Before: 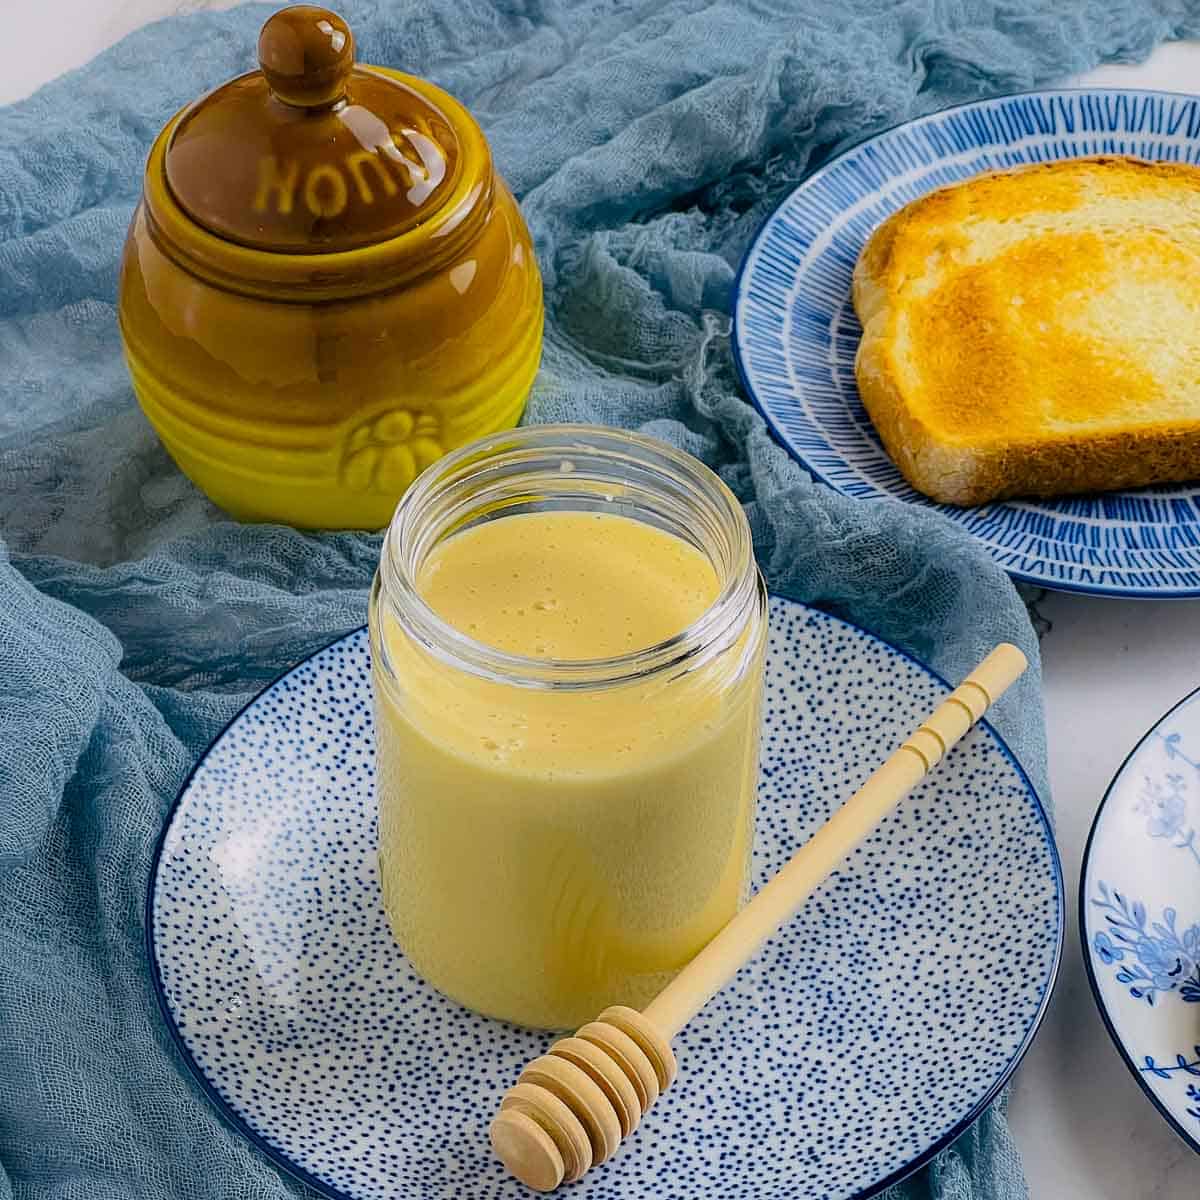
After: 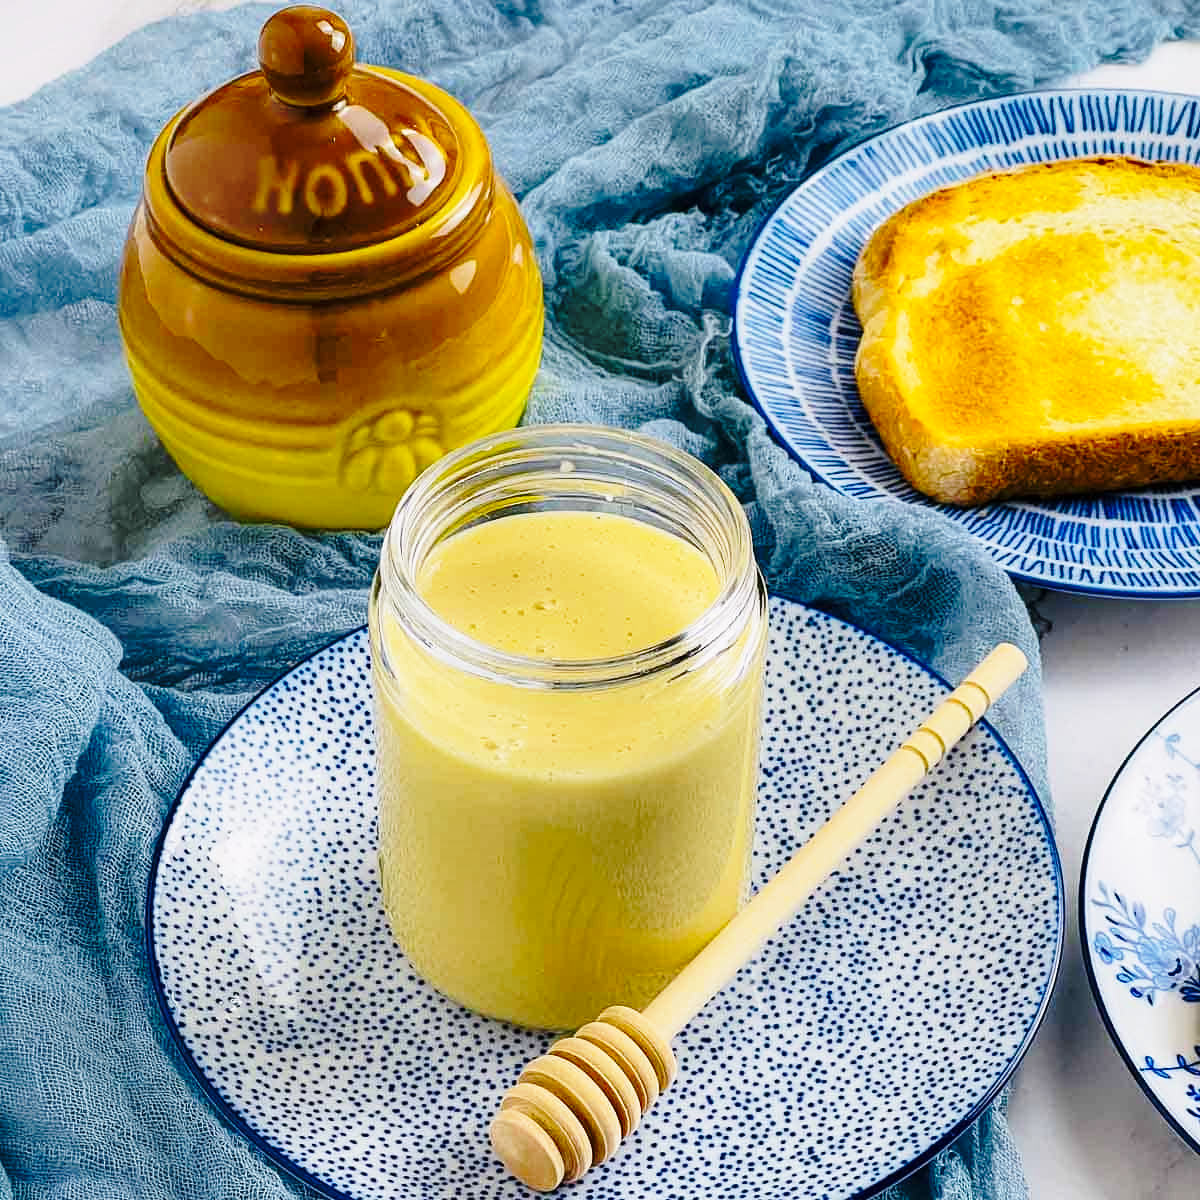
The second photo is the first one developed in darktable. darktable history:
shadows and highlights: low approximation 0.01, soften with gaussian
exposure: compensate highlight preservation false
base curve: curves: ch0 [(0, 0) (0.036, 0.037) (0.121, 0.228) (0.46, 0.76) (0.859, 0.983) (1, 1)], preserve colors none
